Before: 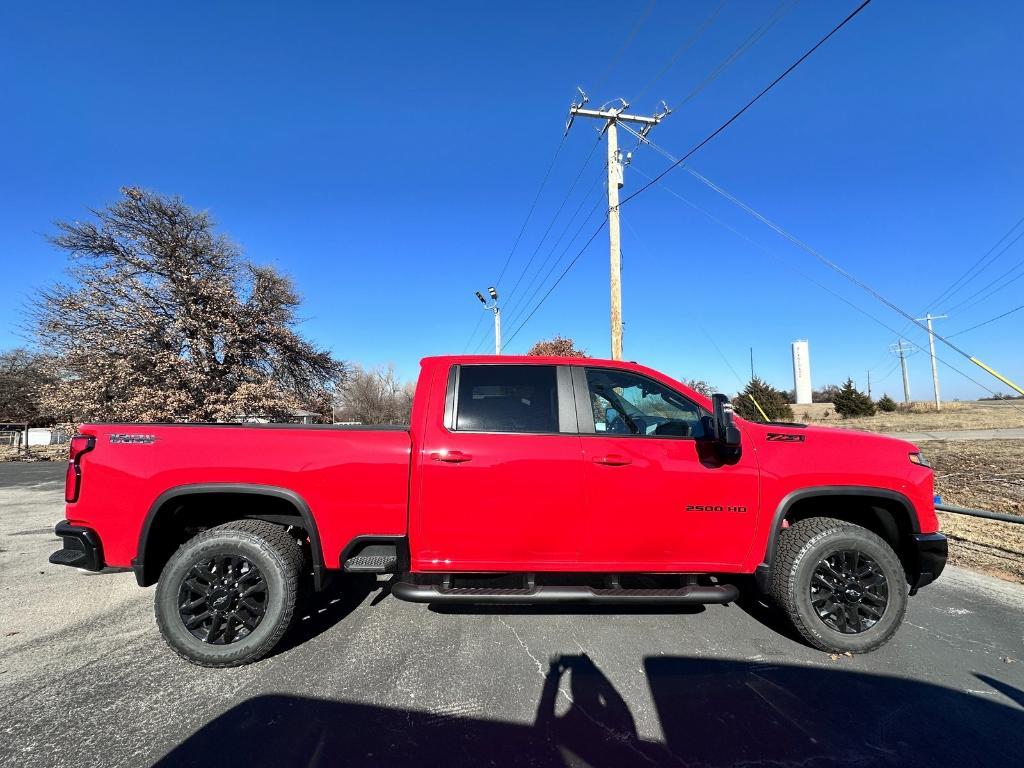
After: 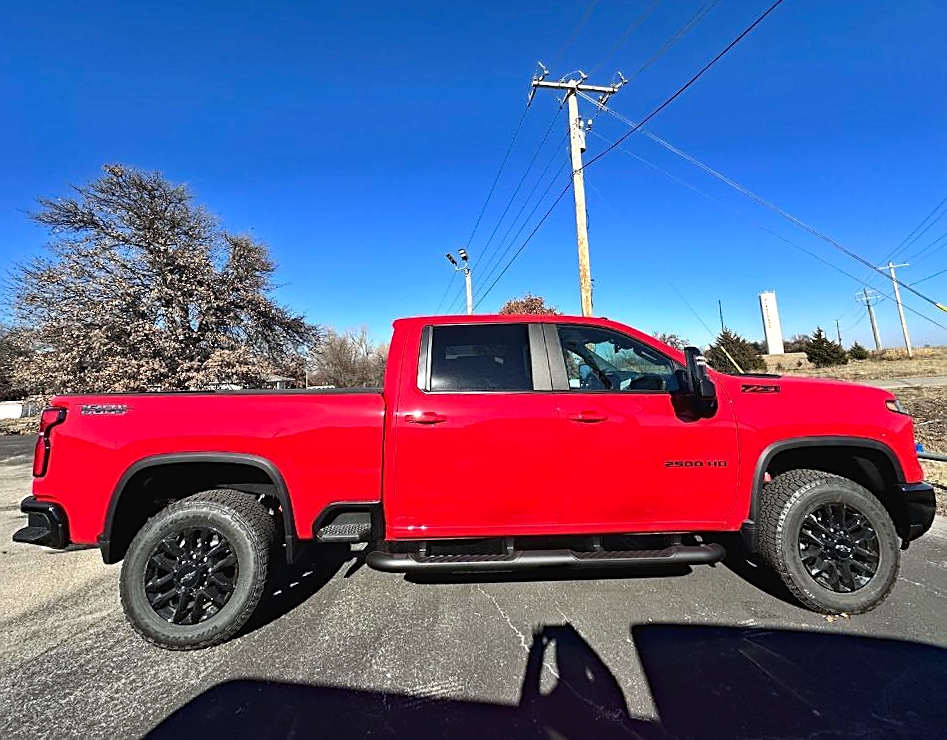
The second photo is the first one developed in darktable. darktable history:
exposure: black level correction -0.003, exposure 0.04 EV, compensate highlight preservation false
sharpen: on, module defaults
rotate and perspective: rotation -1.68°, lens shift (vertical) -0.146, crop left 0.049, crop right 0.912, crop top 0.032, crop bottom 0.96
haze removal: strength 0.29, distance 0.25, compatibility mode true, adaptive false
